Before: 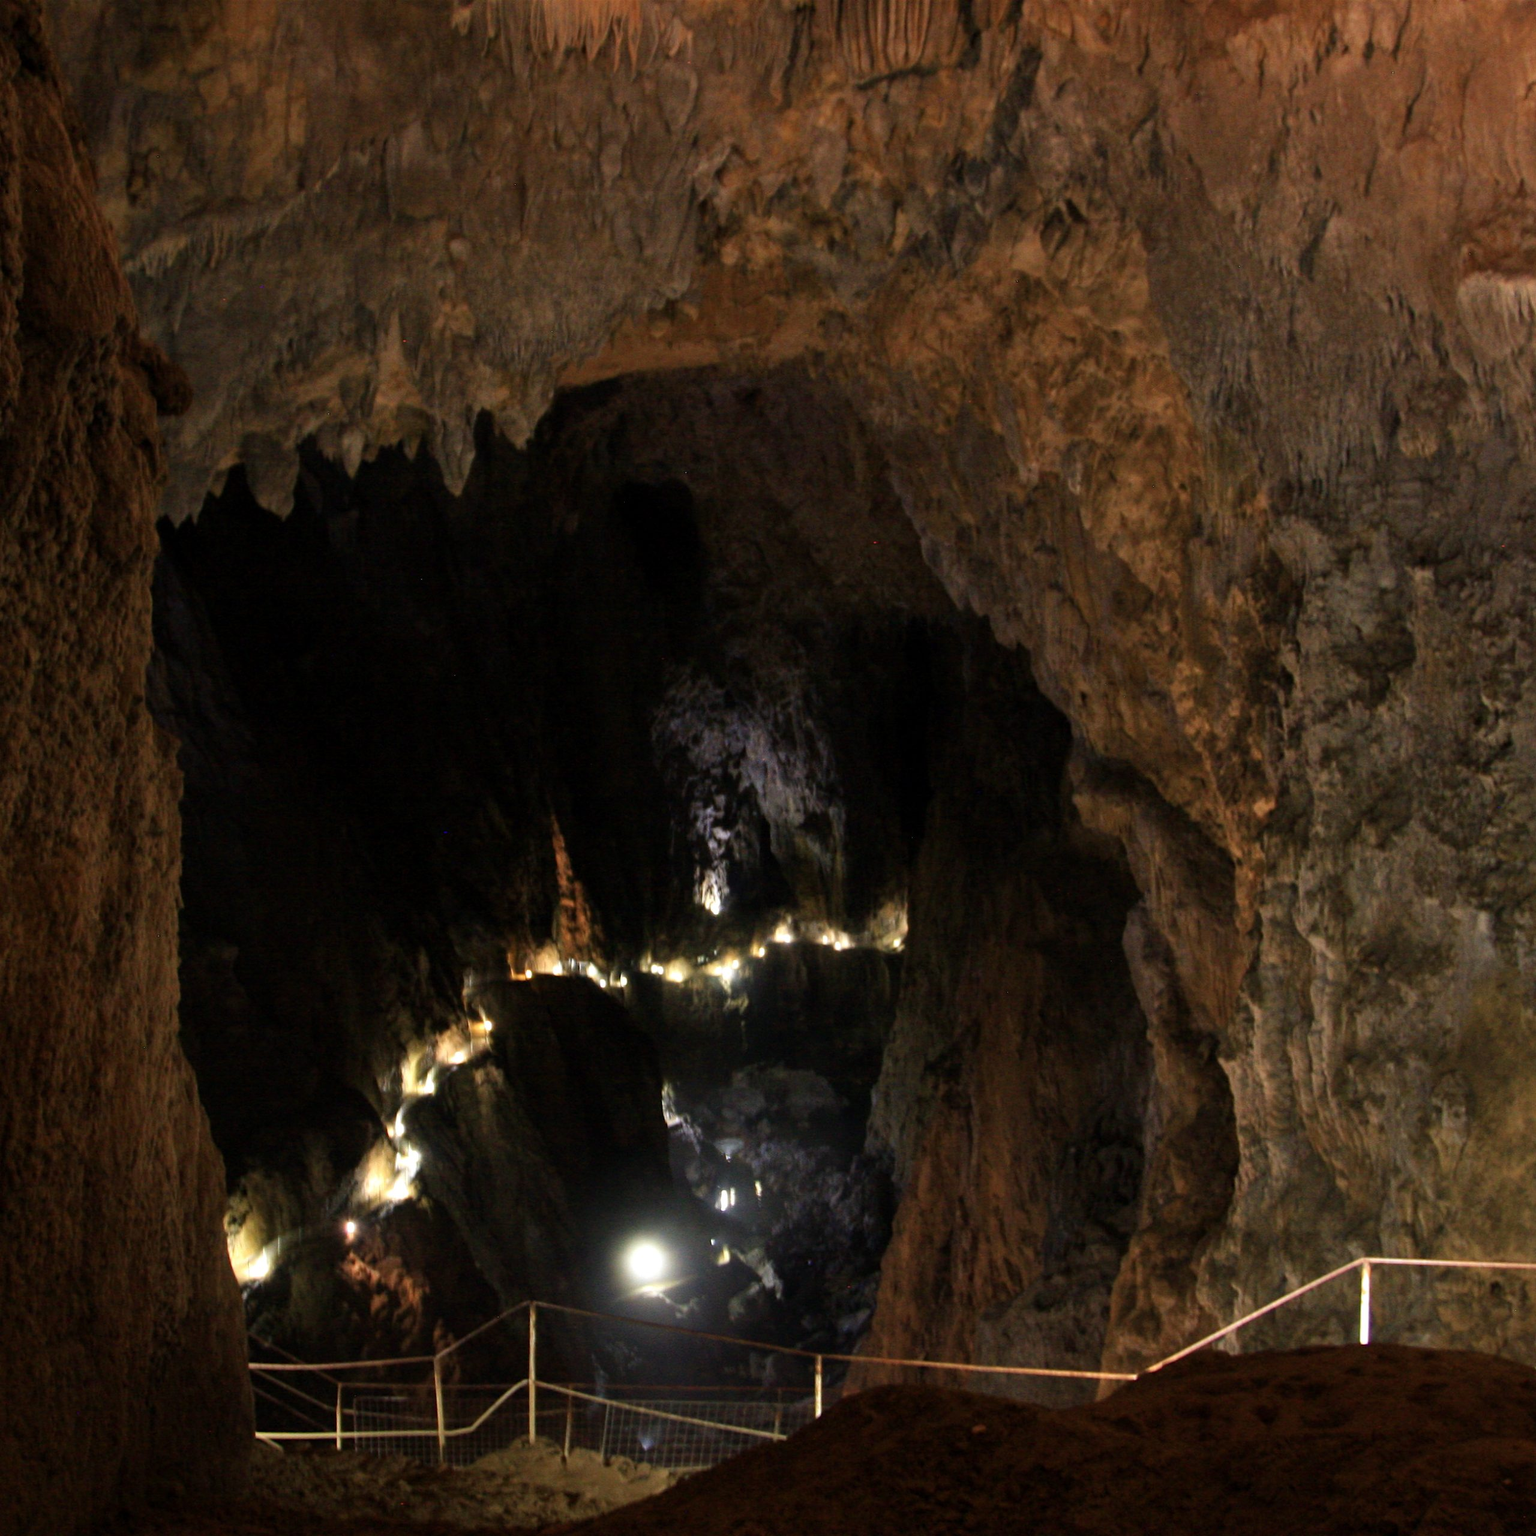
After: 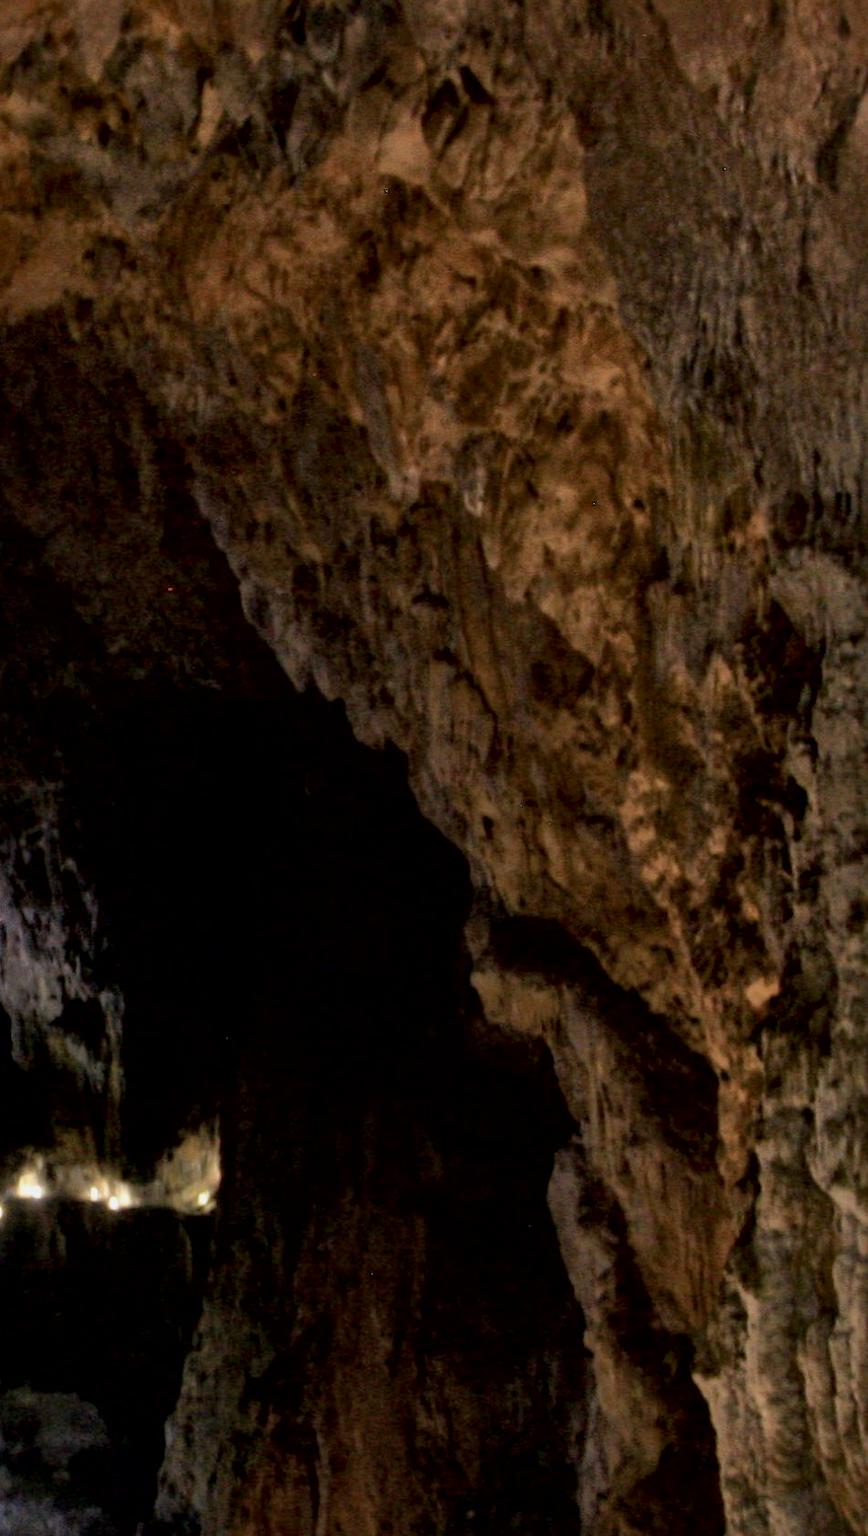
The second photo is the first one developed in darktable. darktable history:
local contrast: mode bilateral grid, contrast 19, coarseness 50, detail 171%, midtone range 0.2
crop and rotate: left 49.714%, top 10.139%, right 13.118%, bottom 24.157%
exposure: black level correction 0.006, exposure -0.218 EV, compensate highlight preservation false
